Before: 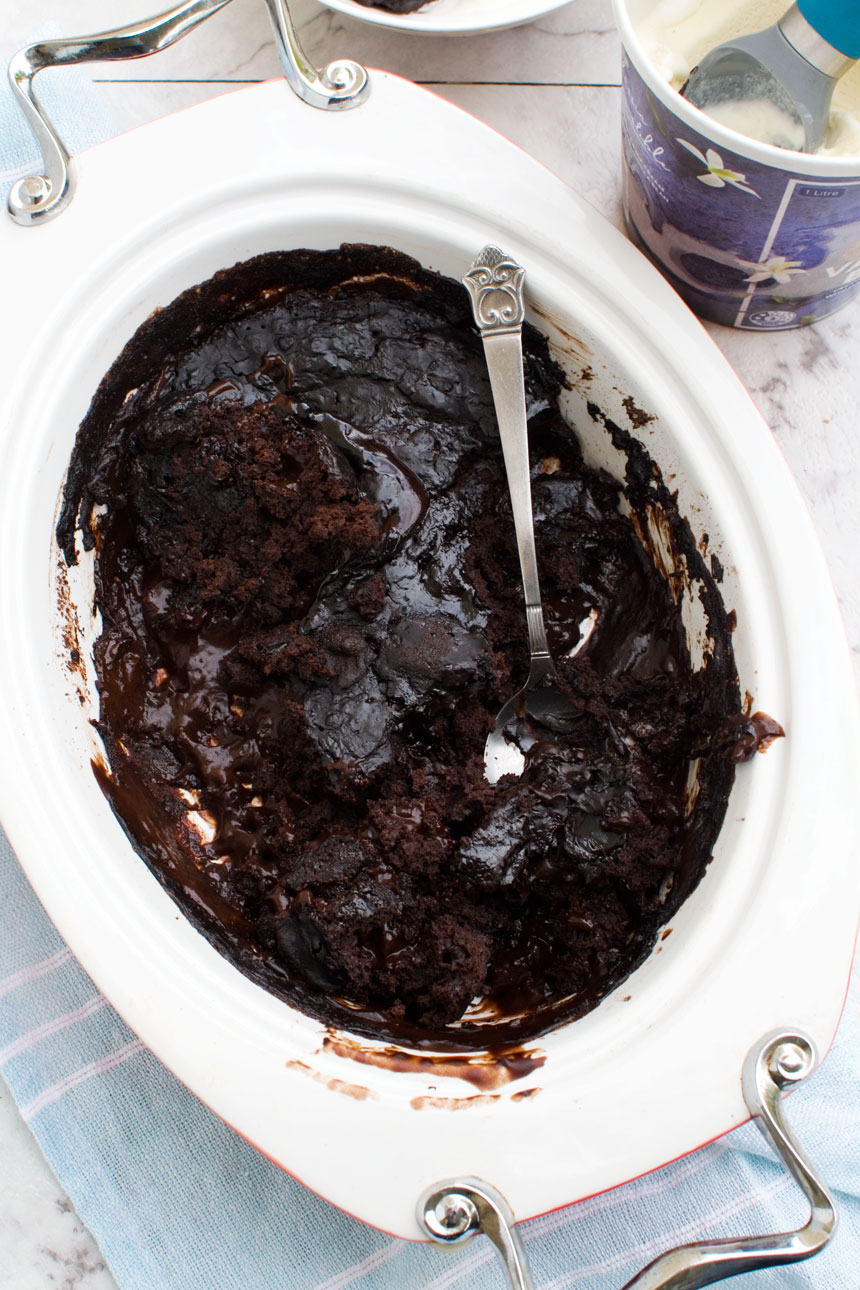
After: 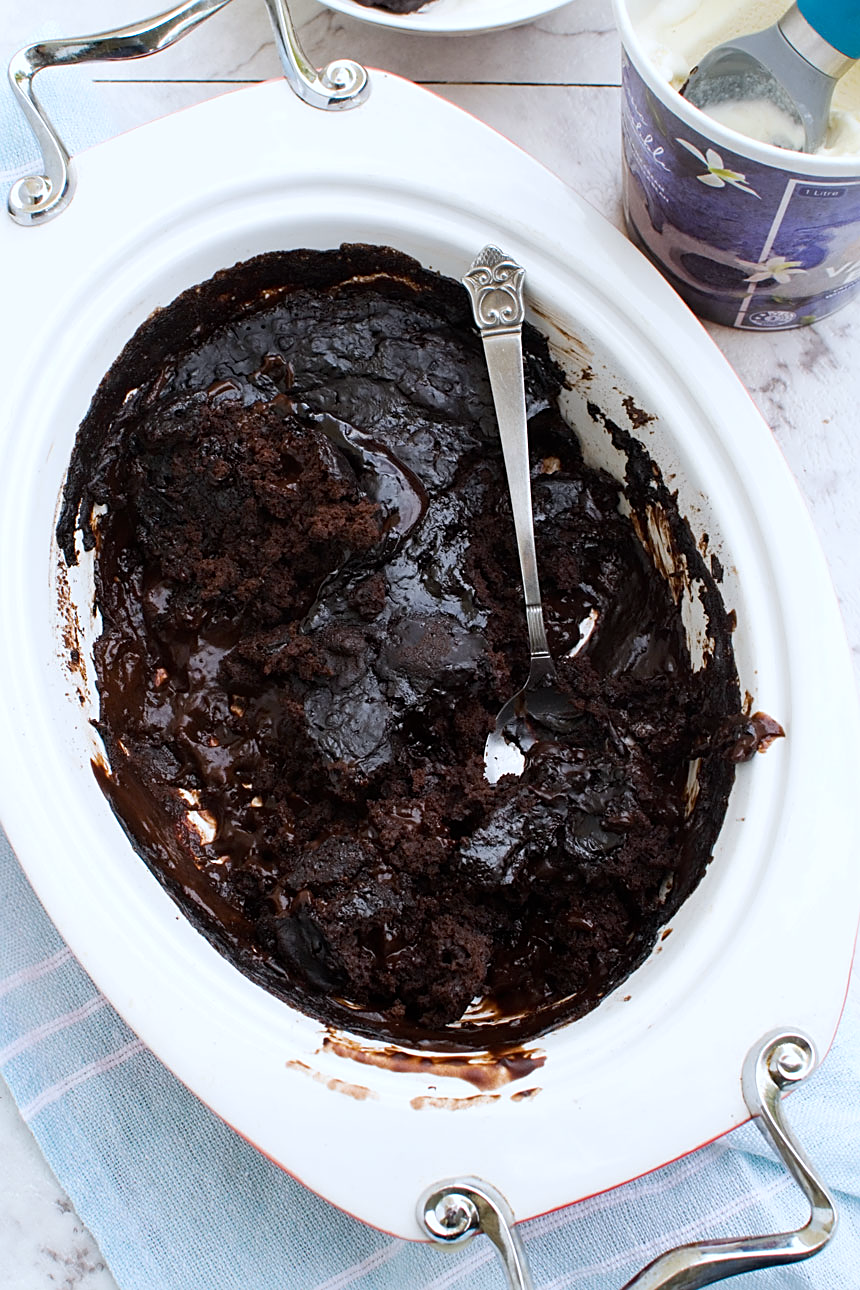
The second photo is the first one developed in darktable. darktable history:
sharpen: on, module defaults
white balance: red 0.967, blue 1.049
